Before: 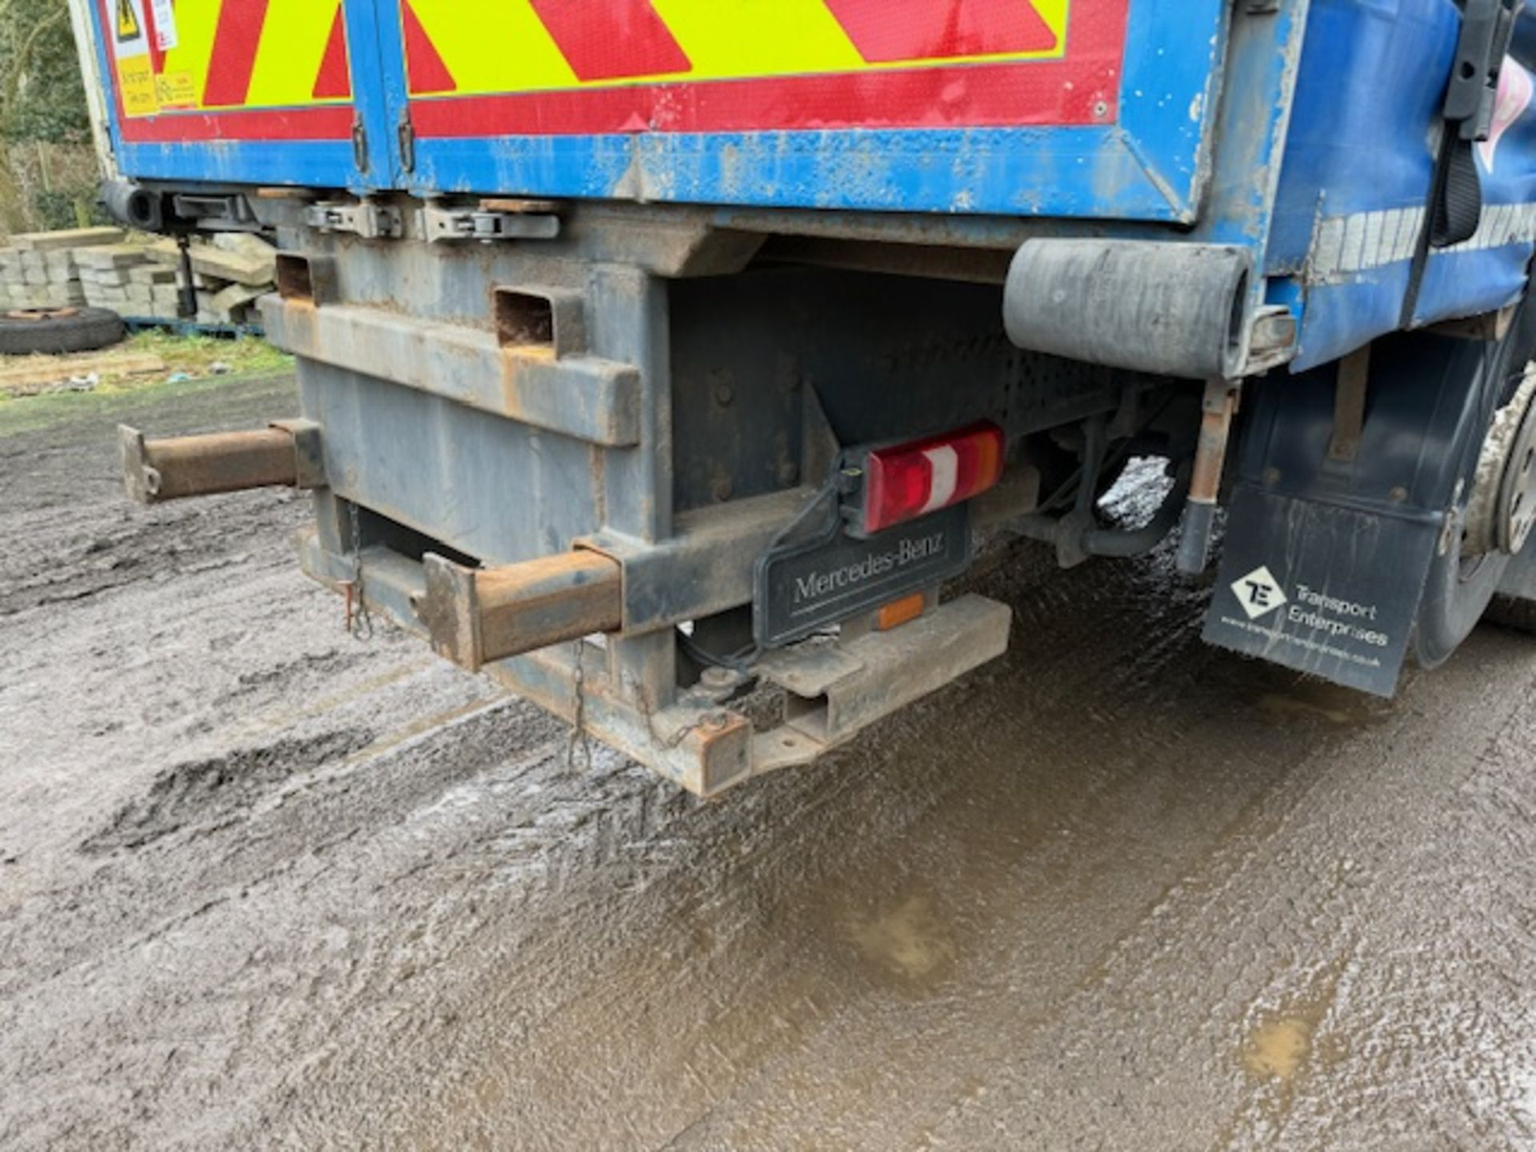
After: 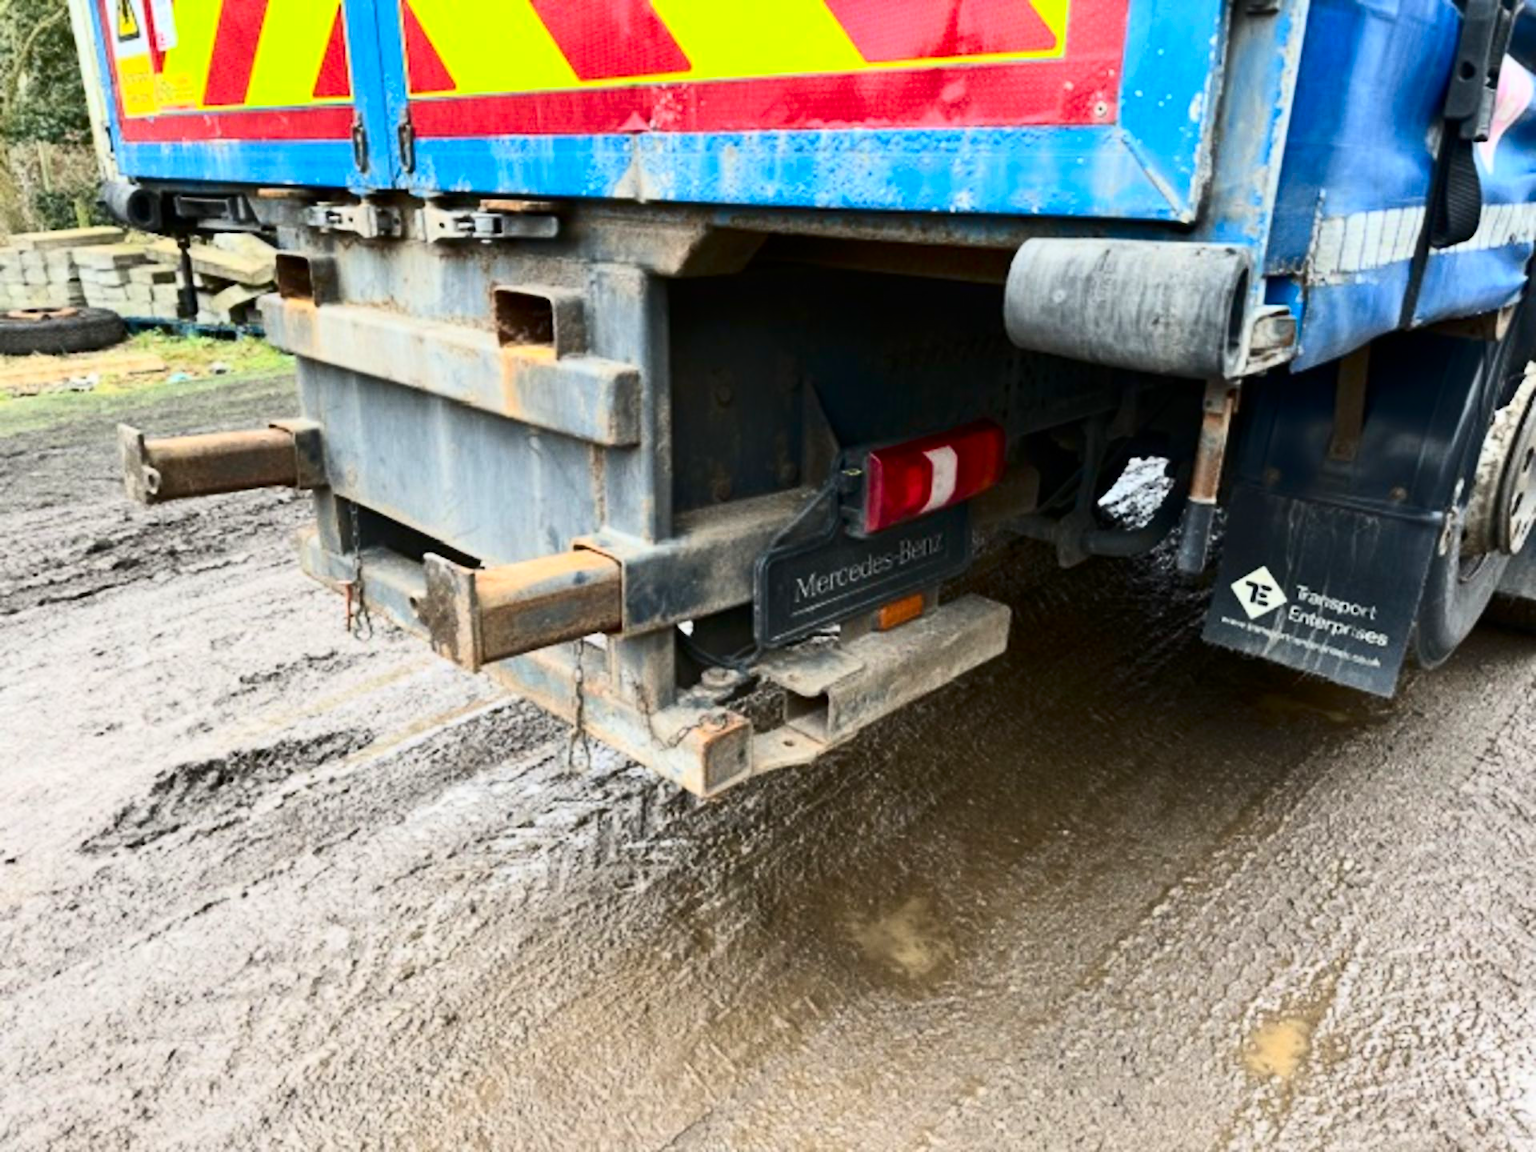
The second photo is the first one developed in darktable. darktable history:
contrast brightness saturation: contrast 0.4, brightness 0.041, saturation 0.246
